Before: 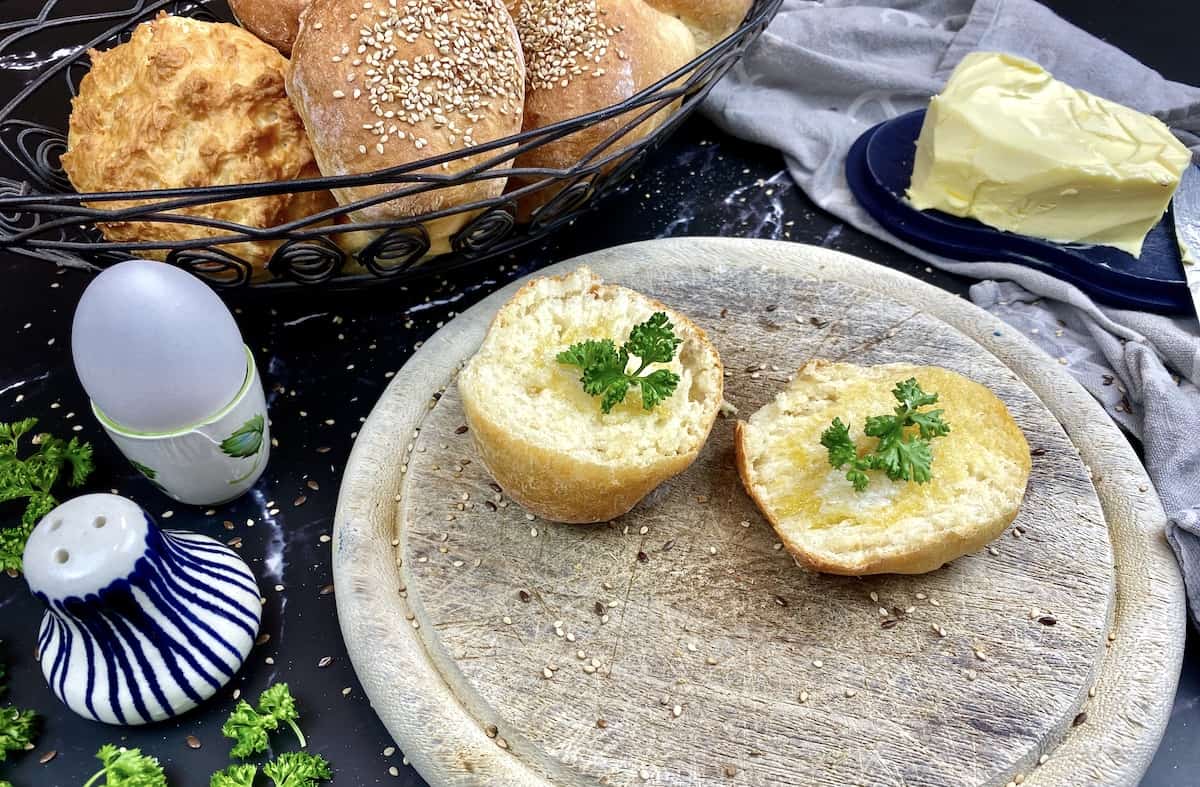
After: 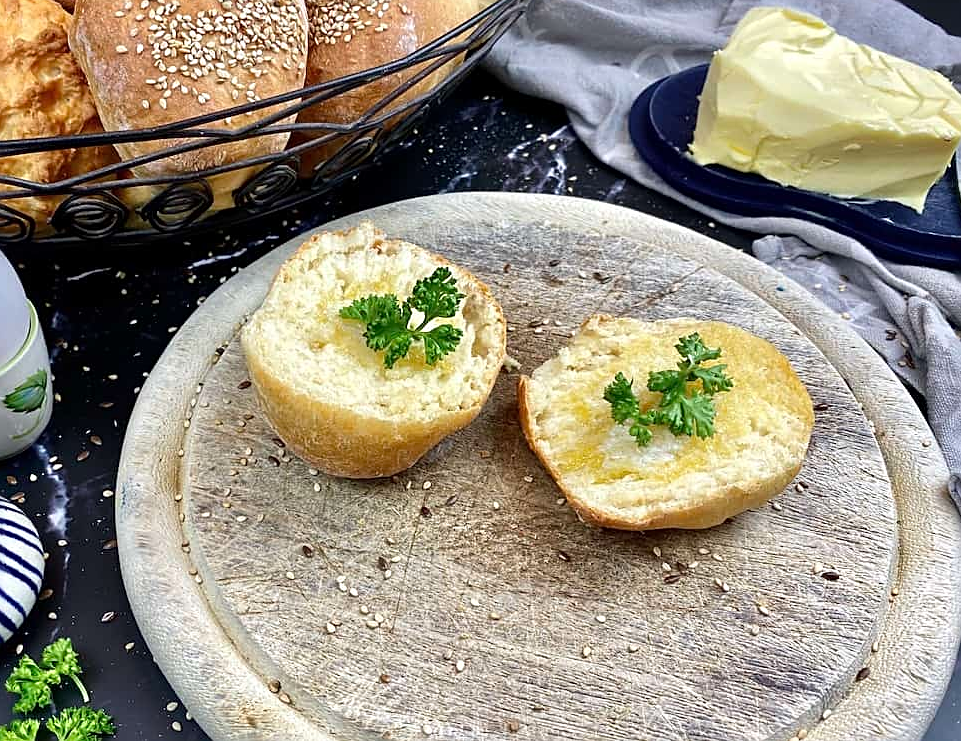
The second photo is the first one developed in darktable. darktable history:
sharpen: amount 0.47
crop and rotate: left 18.155%, top 5.8%, right 1.738%
contrast brightness saturation: saturation -0.06
